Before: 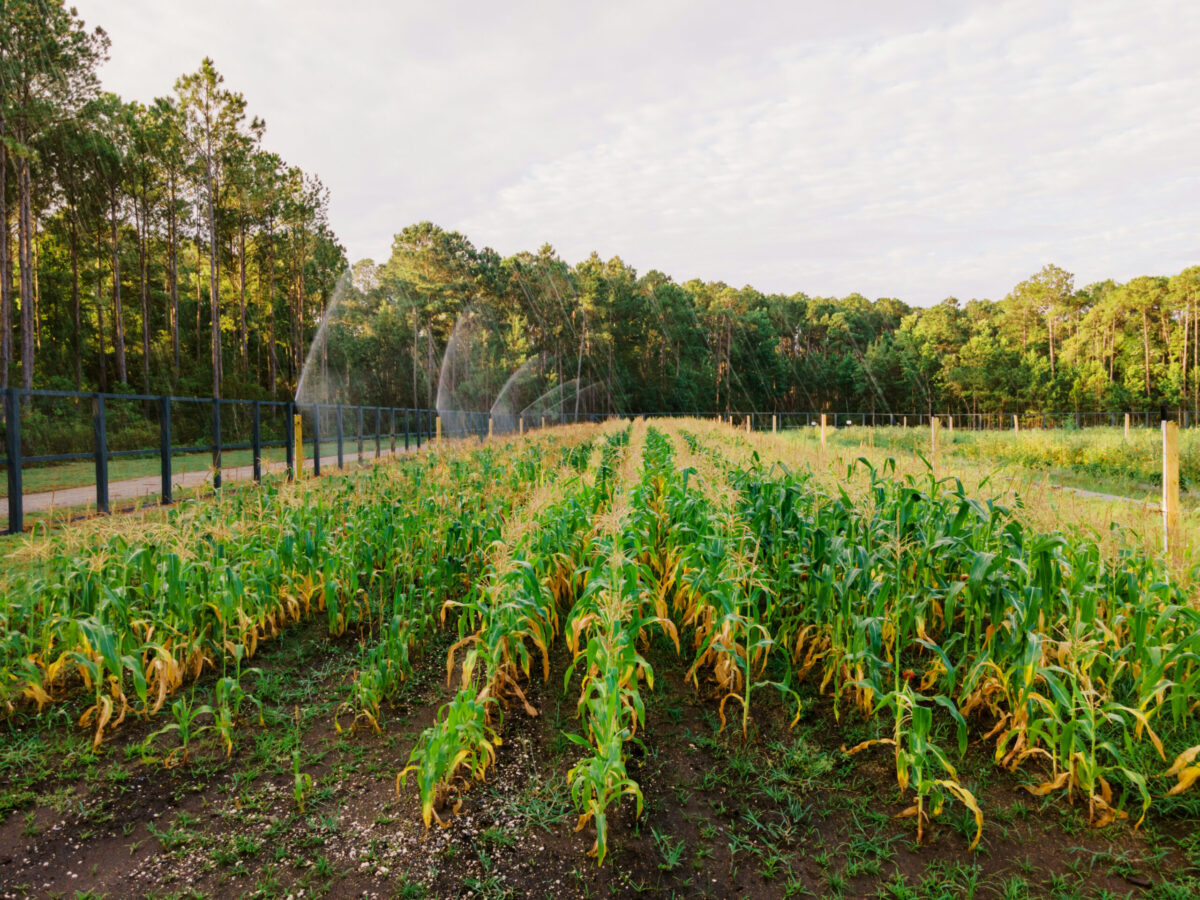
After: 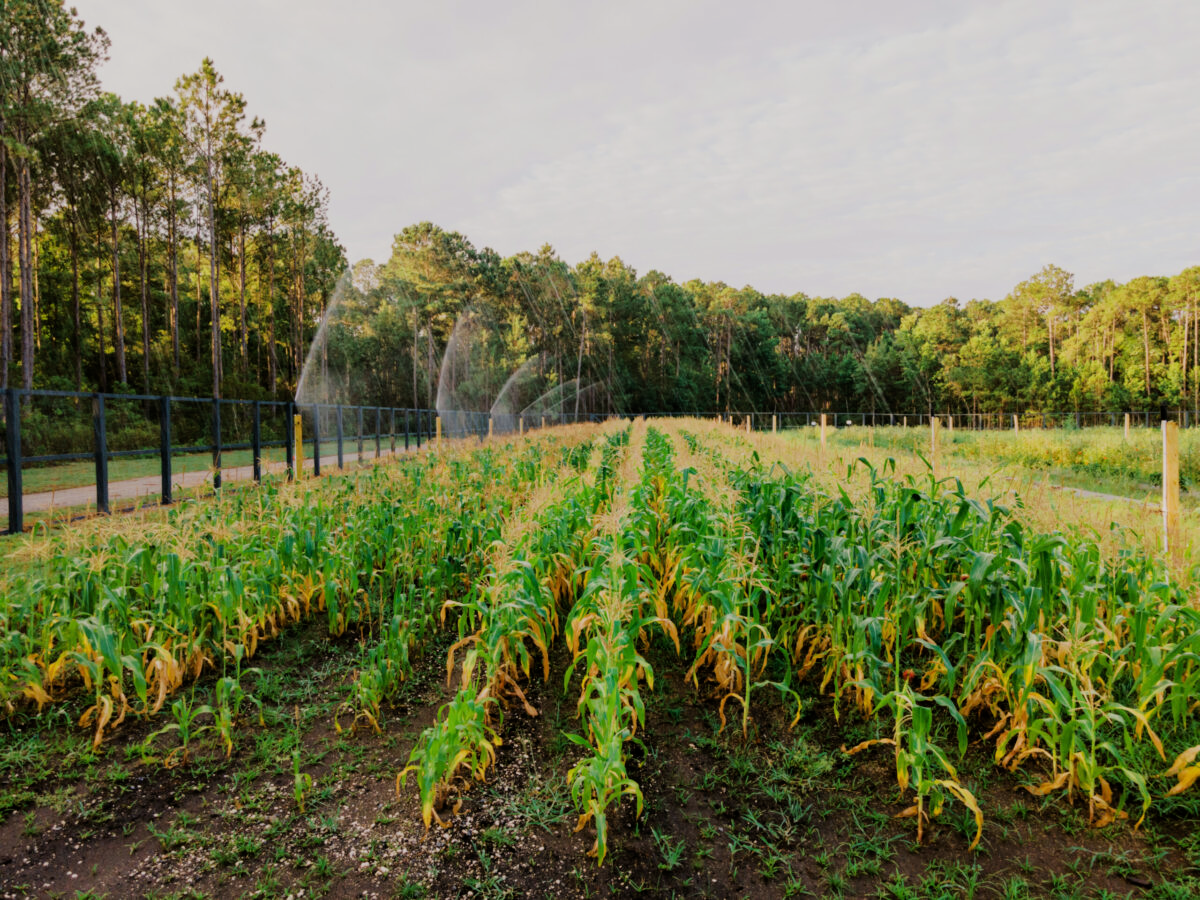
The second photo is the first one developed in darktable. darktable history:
filmic rgb: black relative exposure -7.96 EV, white relative exposure 3.86 EV, hardness 4.31
